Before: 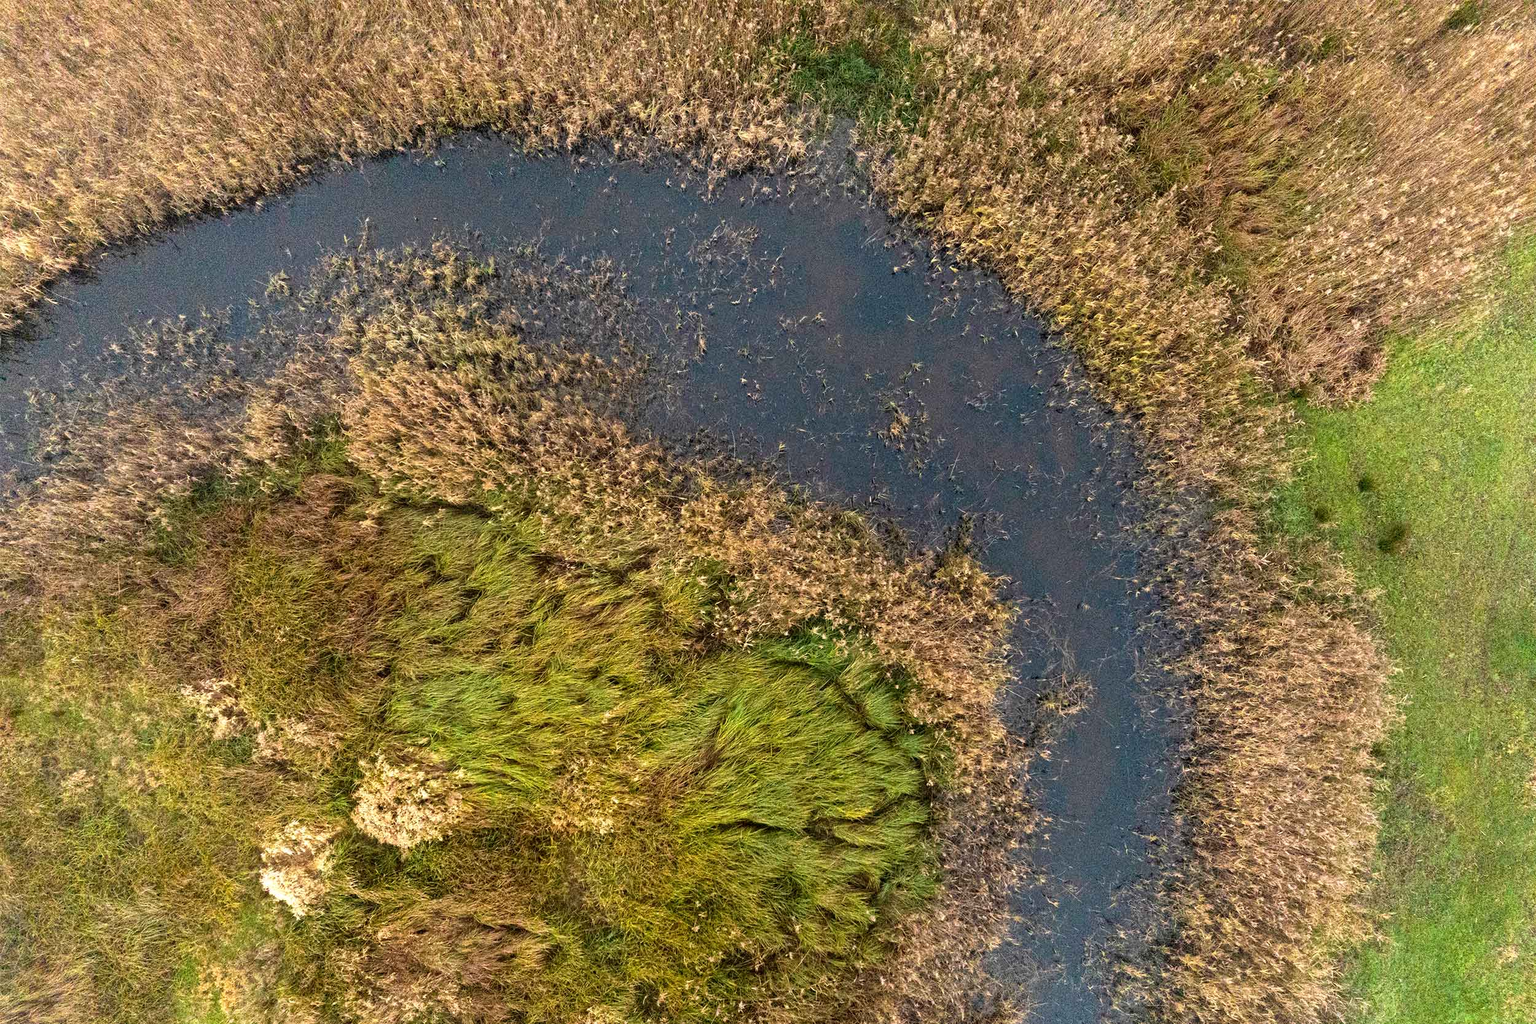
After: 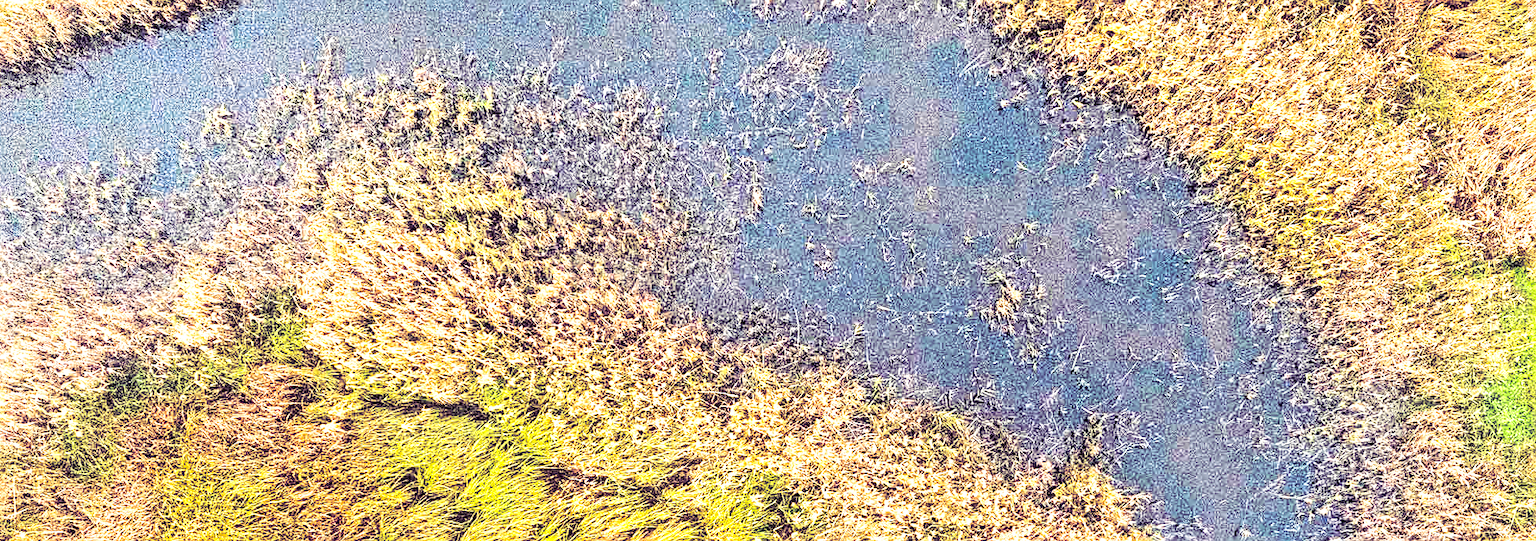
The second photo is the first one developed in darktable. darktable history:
local contrast: on, module defaults
rgb curve: curves: ch0 [(0, 0) (0.078, 0.051) (0.929, 0.956) (1, 1)], compensate middle gray true
sharpen: on, module defaults
crop: left 7.036%, top 18.398%, right 14.379%, bottom 40.043%
exposure: black level correction 0, exposure 1.75 EV, compensate exposure bias true, compensate highlight preservation false
contrast brightness saturation: contrast 0.23, brightness 0.1, saturation 0.29
split-toning: shadows › hue 255.6°, shadows › saturation 0.66, highlights › hue 43.2°, highlights › saturation 0.68, balance -50.1
